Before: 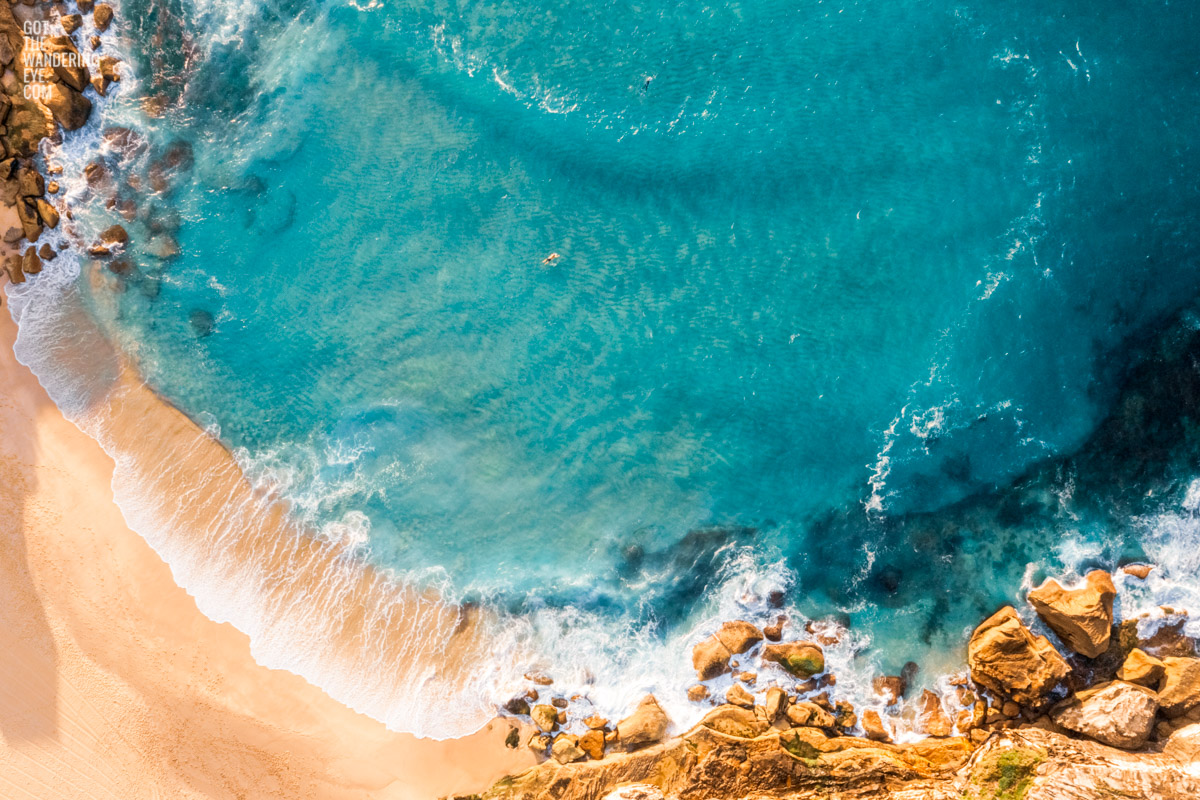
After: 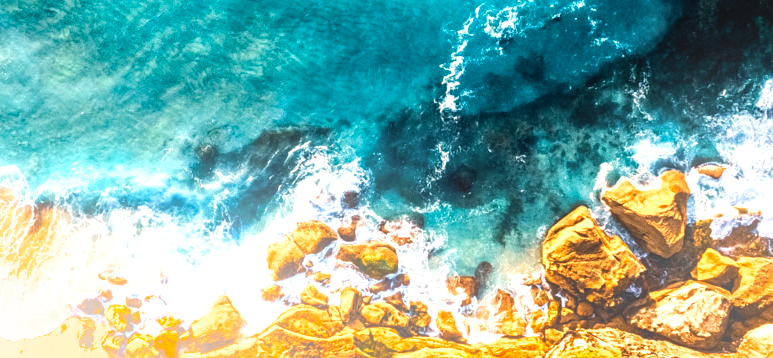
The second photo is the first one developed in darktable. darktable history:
tone equalizer: -8 EV -1.08 EV, -7 EV -1.01 EV, -6 EV -0.867 EV, -5 EV -0.578 EV, -3 EV 0.578 EV, -2 EV 0.867 EV, -1 EV 1.01 EV, +0 EV 1.08 EV, edges refinement/feathering 500, mask exposure compensation -1.57 EV, preserve details no
sharpen: amount 0.2
local contrast: on, module defaults
contrast brightness saturation: saturation 0.1
crop and rotate: left 35.509%, top 50.238%, bottom 4.934%
shadows and highlights: shadows 22.7, highlights -48.71, soften with gaussian
exposure: exposure -0.116 EV, compensate exposure bias true, compensate highlight preservation false
bloom: size 15%, threshold 97%, strength 7%
